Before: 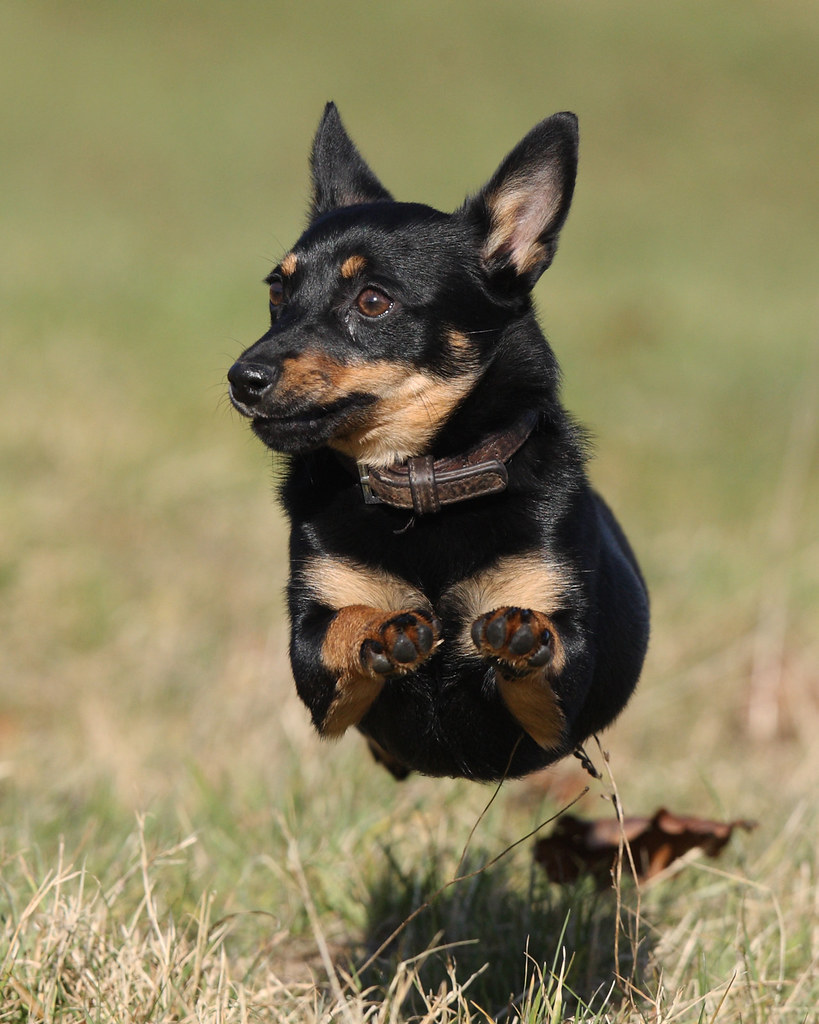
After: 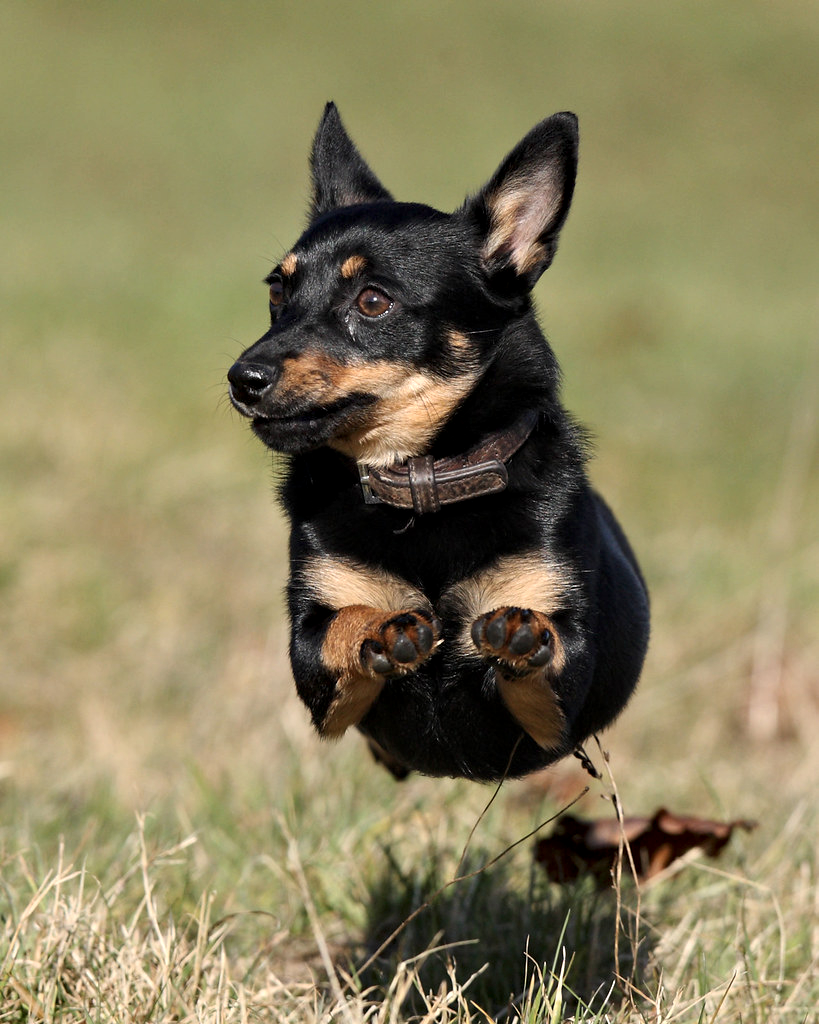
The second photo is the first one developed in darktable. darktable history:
contrast equalizer: octaves 7, y [[0.531, 0.548, 0.559, 0.557, 0.544, 0.527], [0.5 ×6], [0.5 ×6], [0 ×6], [0 ×6]]
